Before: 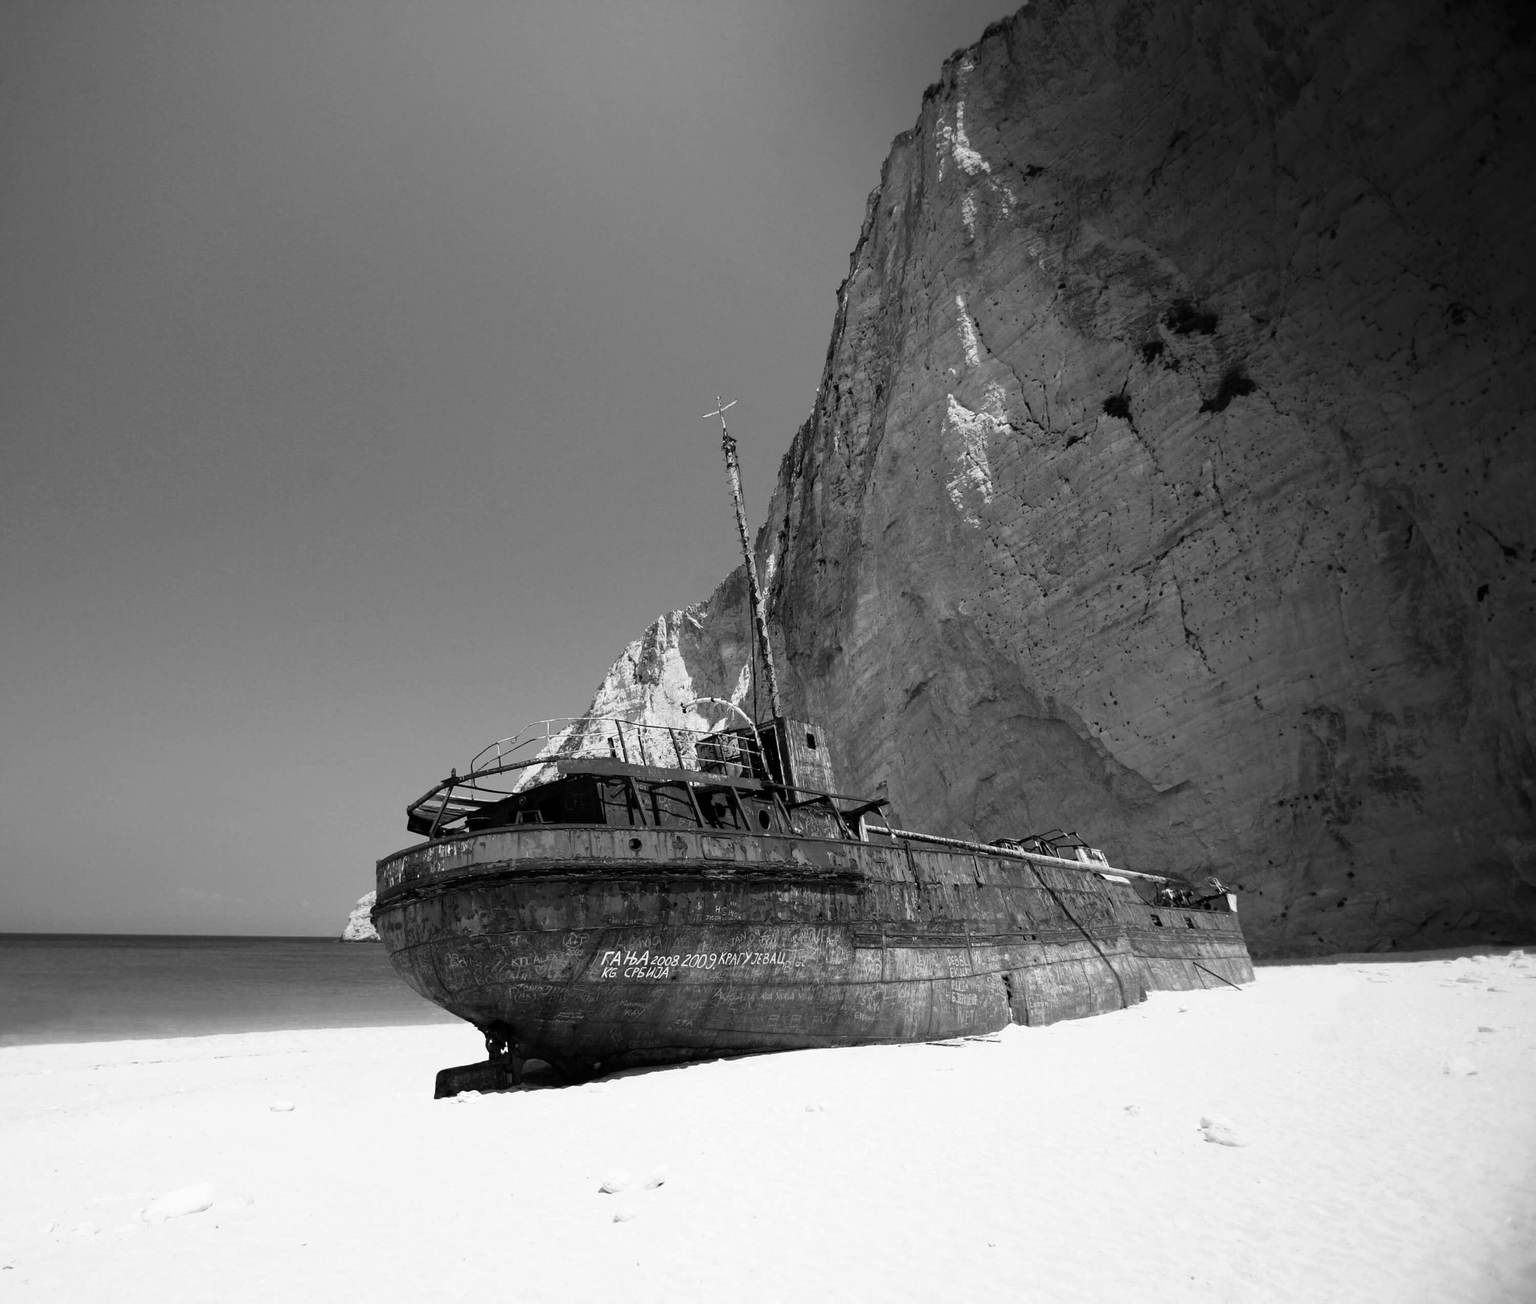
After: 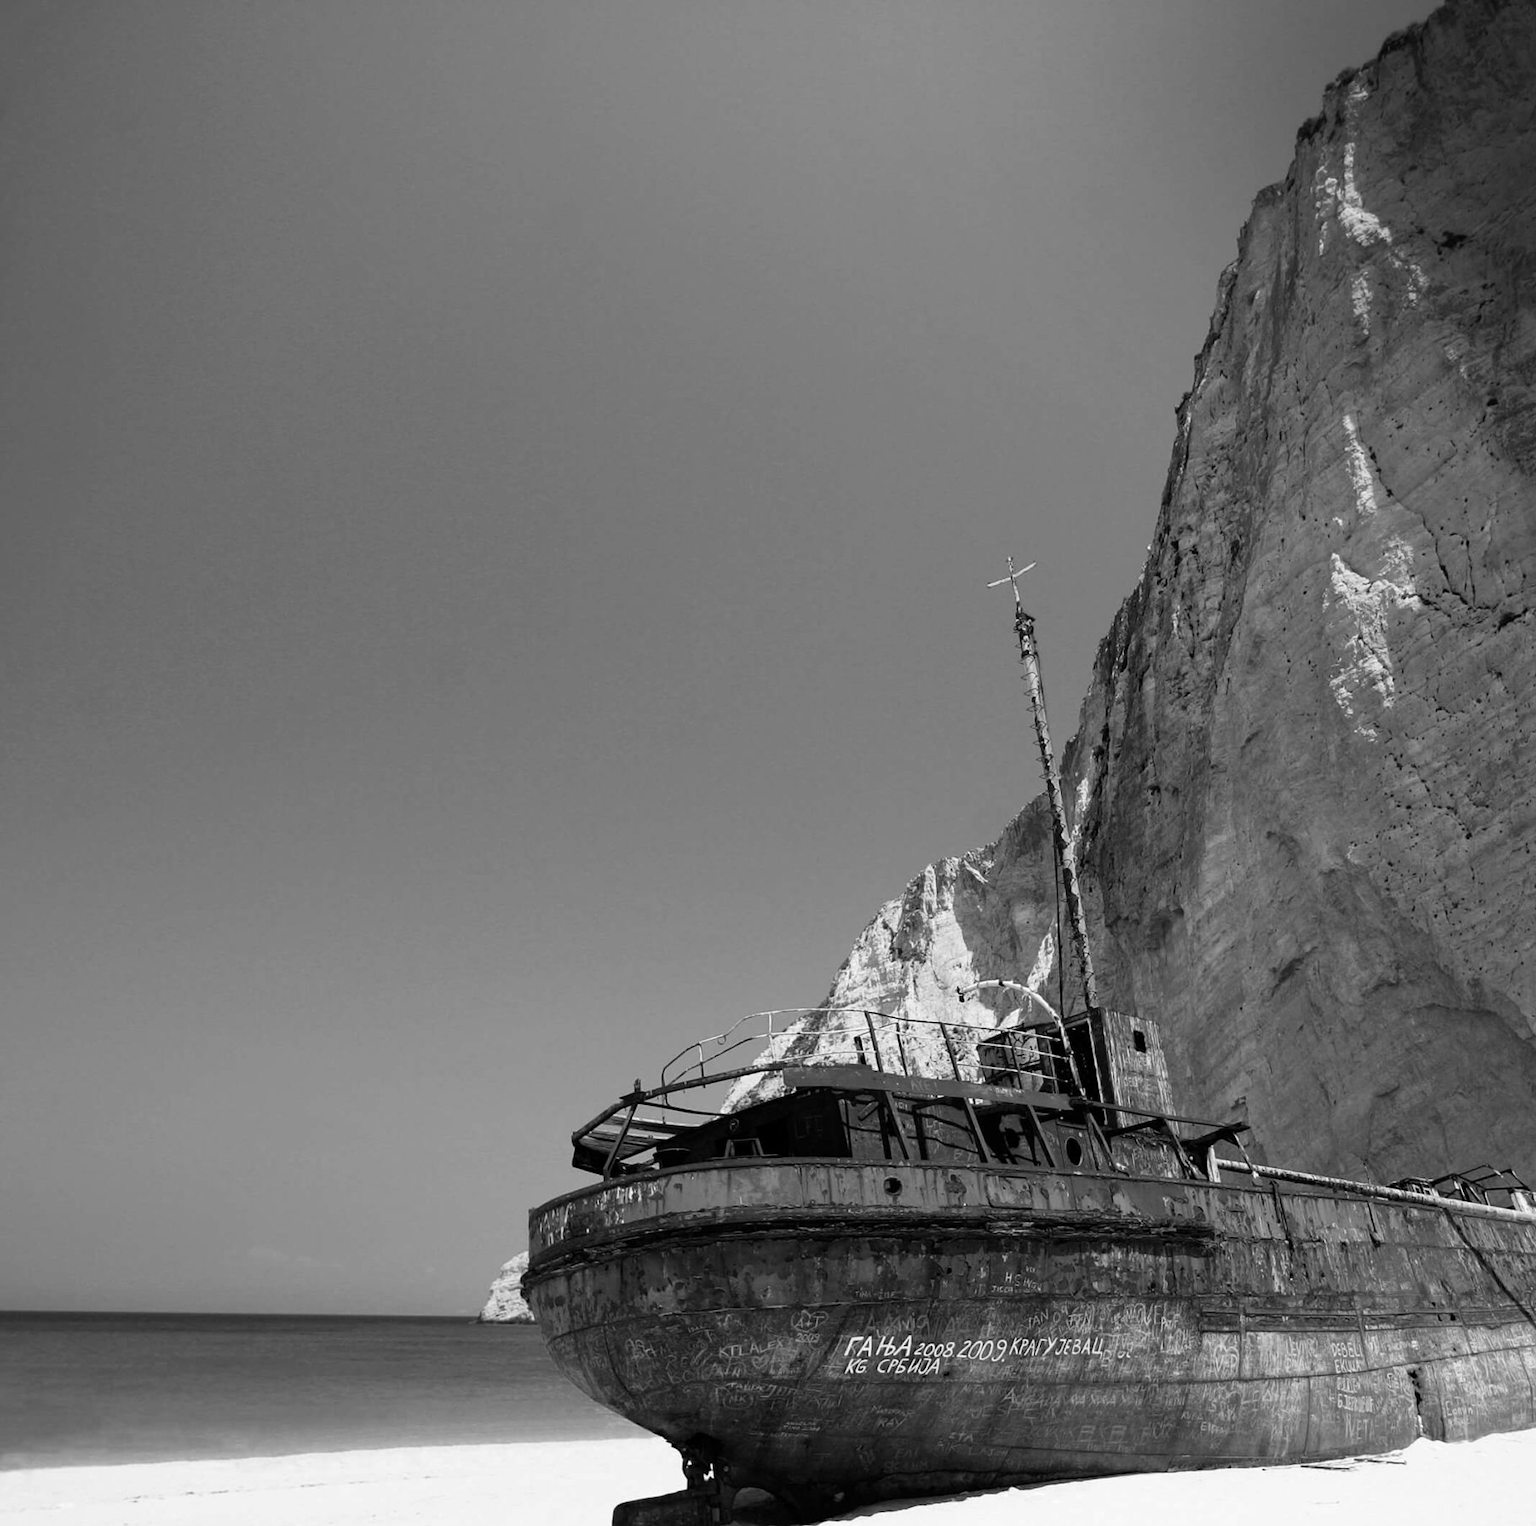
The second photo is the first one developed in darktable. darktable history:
crop: right 28.794%, bottom 16.643%
